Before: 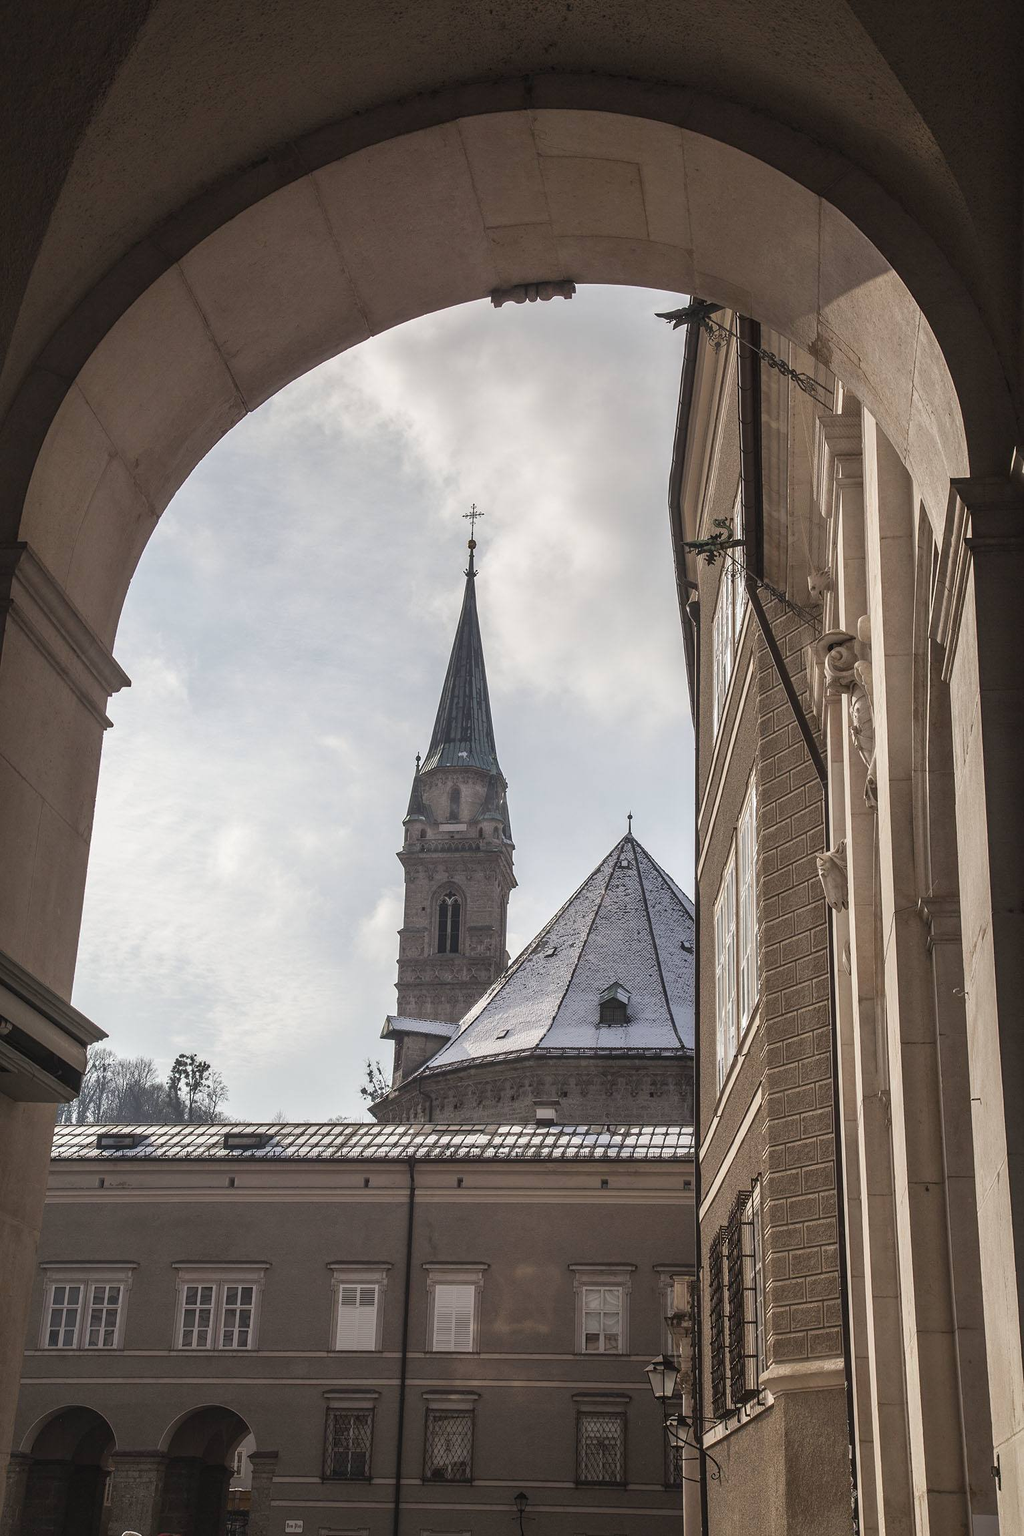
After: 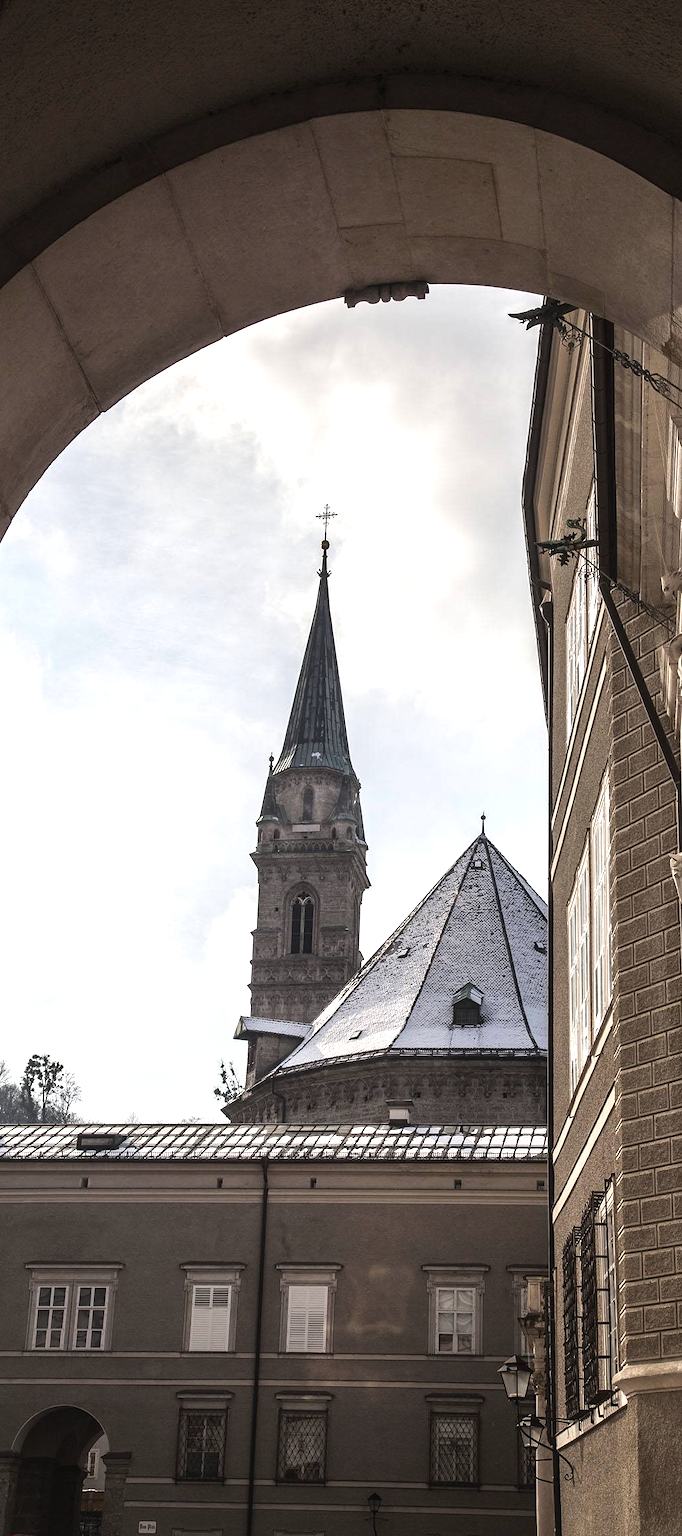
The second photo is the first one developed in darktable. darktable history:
crop and rotate: left 14.385%, right 18.948%
tone equalizer: -8 EV -0.75 EV, -7 EV -0.7 EV, -6 EV -0.6 EV, -5 EV -0.4 EV, -3 EV 0.4 EV, -2 EV 0.6 EV, -1 EV 0.7 EV, +0 EV 0.75 EV, edges refinement/feathering 500, mask exposure compensation -1.57 EV, preserve details no
